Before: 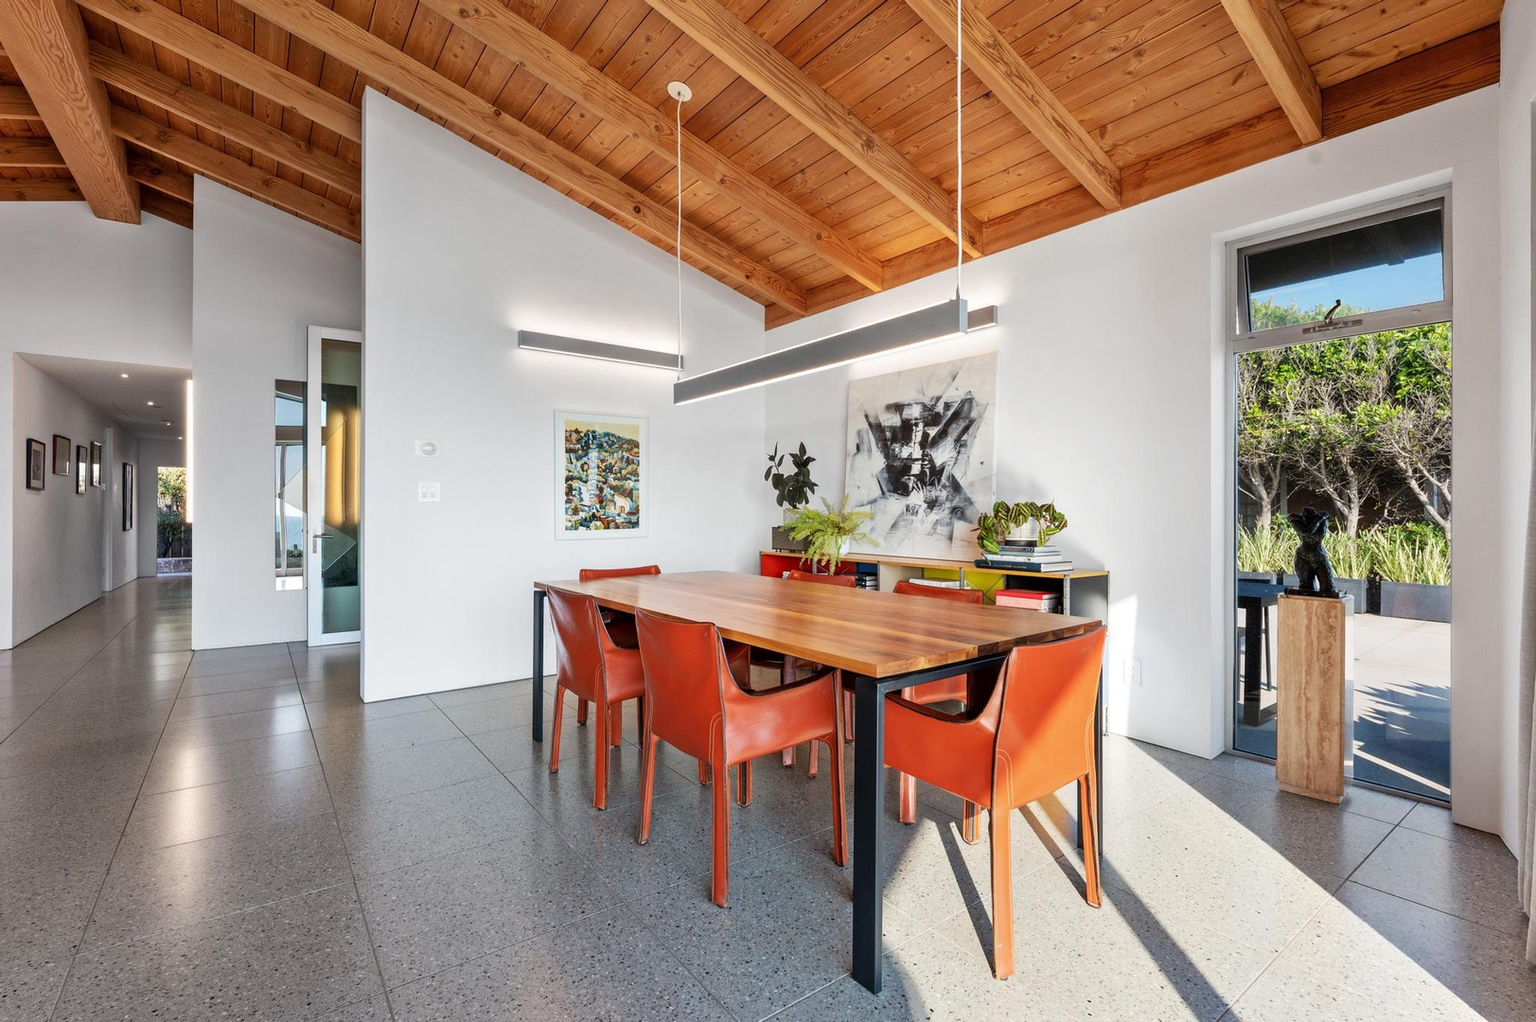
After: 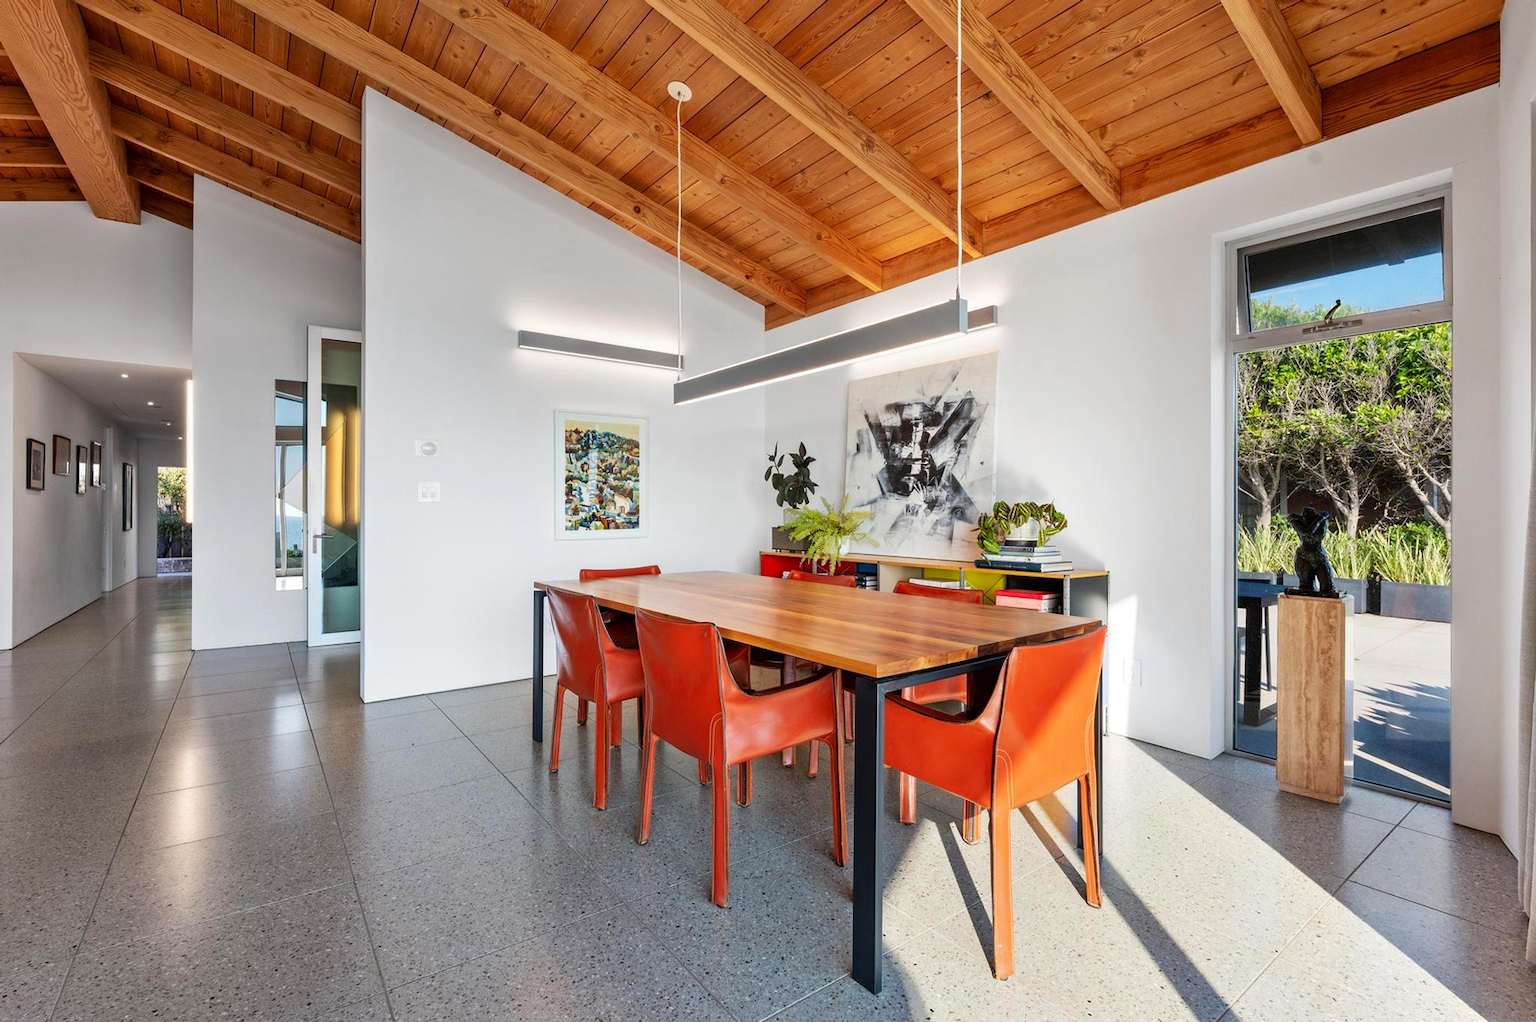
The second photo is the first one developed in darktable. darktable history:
contrast brightness saturation: saturation 0.134
